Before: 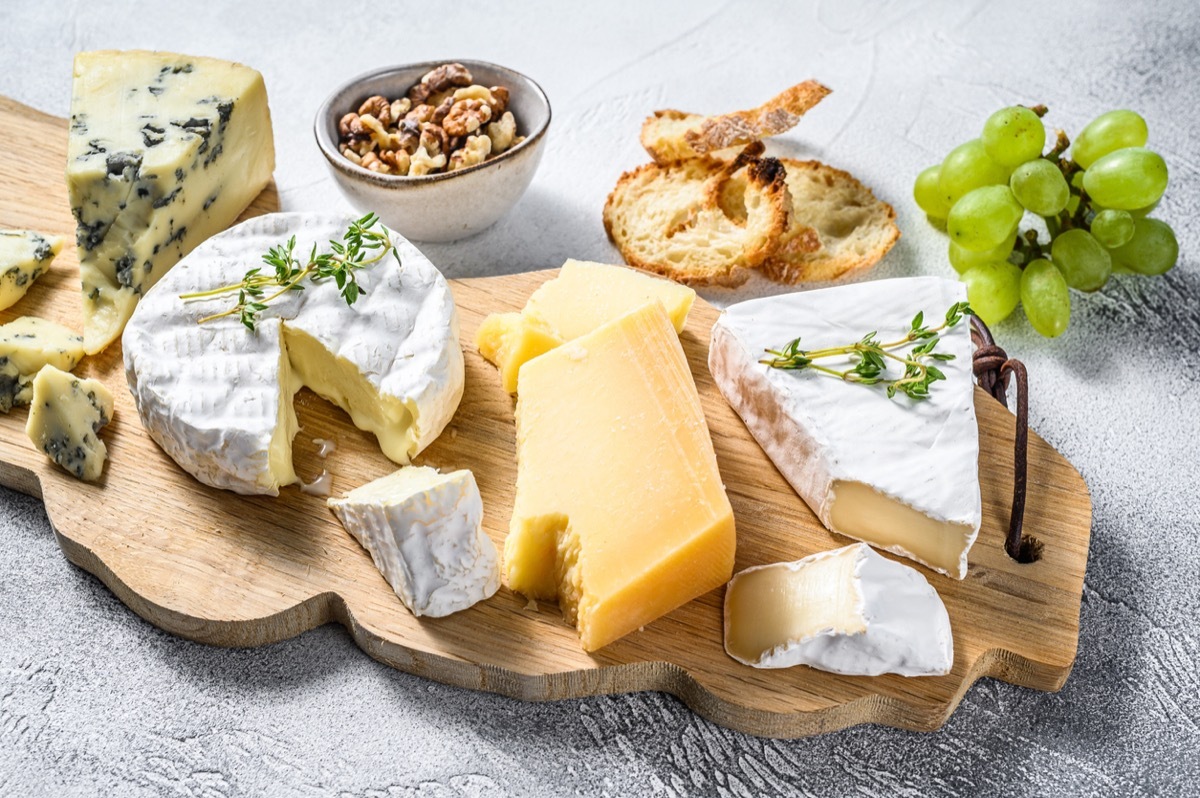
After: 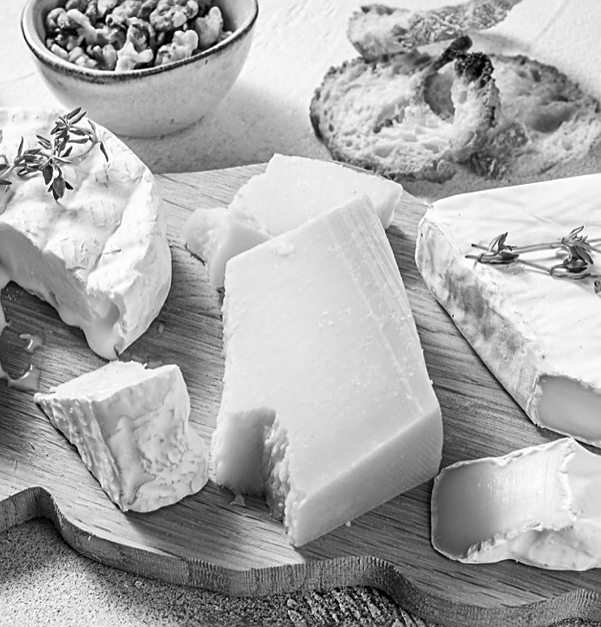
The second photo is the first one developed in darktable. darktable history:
sharpen: on, module defaults
crop and rotate: angle 0.013°, left 24.429%, top 13.152%, right 25.39%, bottom 8.155%
color calibration: output gray [0.267, 0.423, 0.261, 0], gray › normalize channels true, illuminant as shot in camera, x 0.358, y 0.373, temperature 4628.91 K, gamut compression 0.002
